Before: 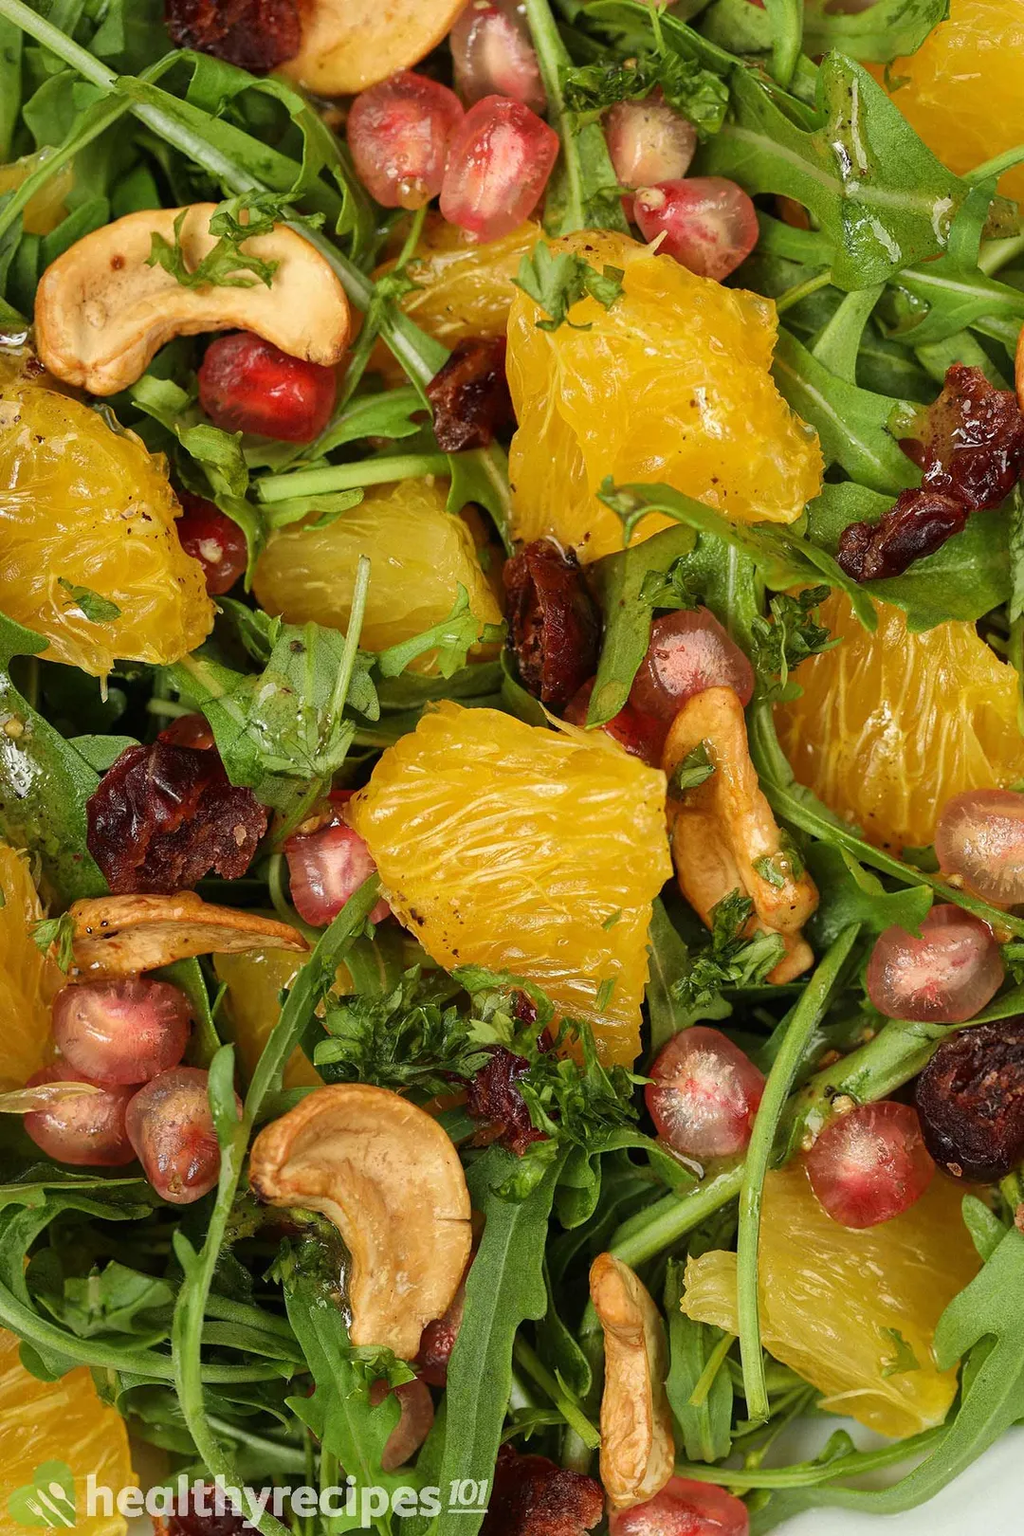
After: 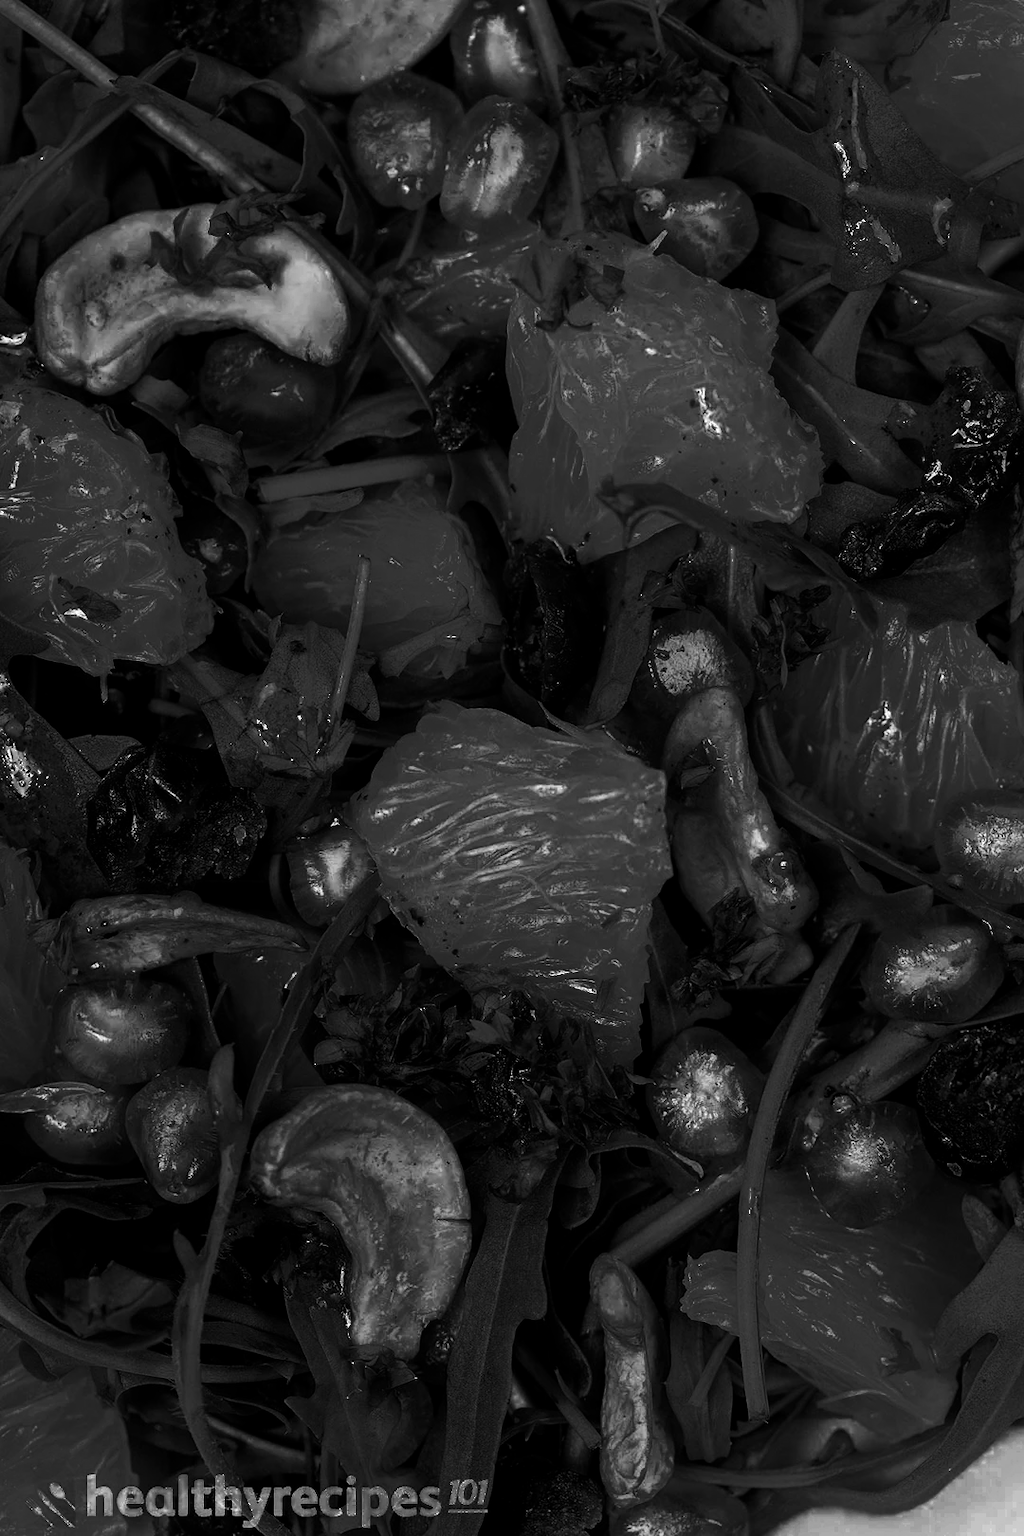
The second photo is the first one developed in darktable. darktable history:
contrast brightness saturation: brightness -0.988, saturation 0.992
filmic rgb: black relative exposure -7.72 EV, white relative exposure 4.42 EV, hardness 3.76, latitude 49.98%, contrast 1.101, color science v6 (2022)
exposure: black level correction 0, exposure 1.199 EV, compensate exposure bias true, compensate highlight preservation false
color zones: curves: ch0 [(0.287, 0.048) (0.493, 0.484) (0.737, 0.816)]; ch1 [(0, 0) (0.143, 0) (0.286, 0) (0.429, 0) (0.571, 0) (0.714, 0) (0.857, 0)]
